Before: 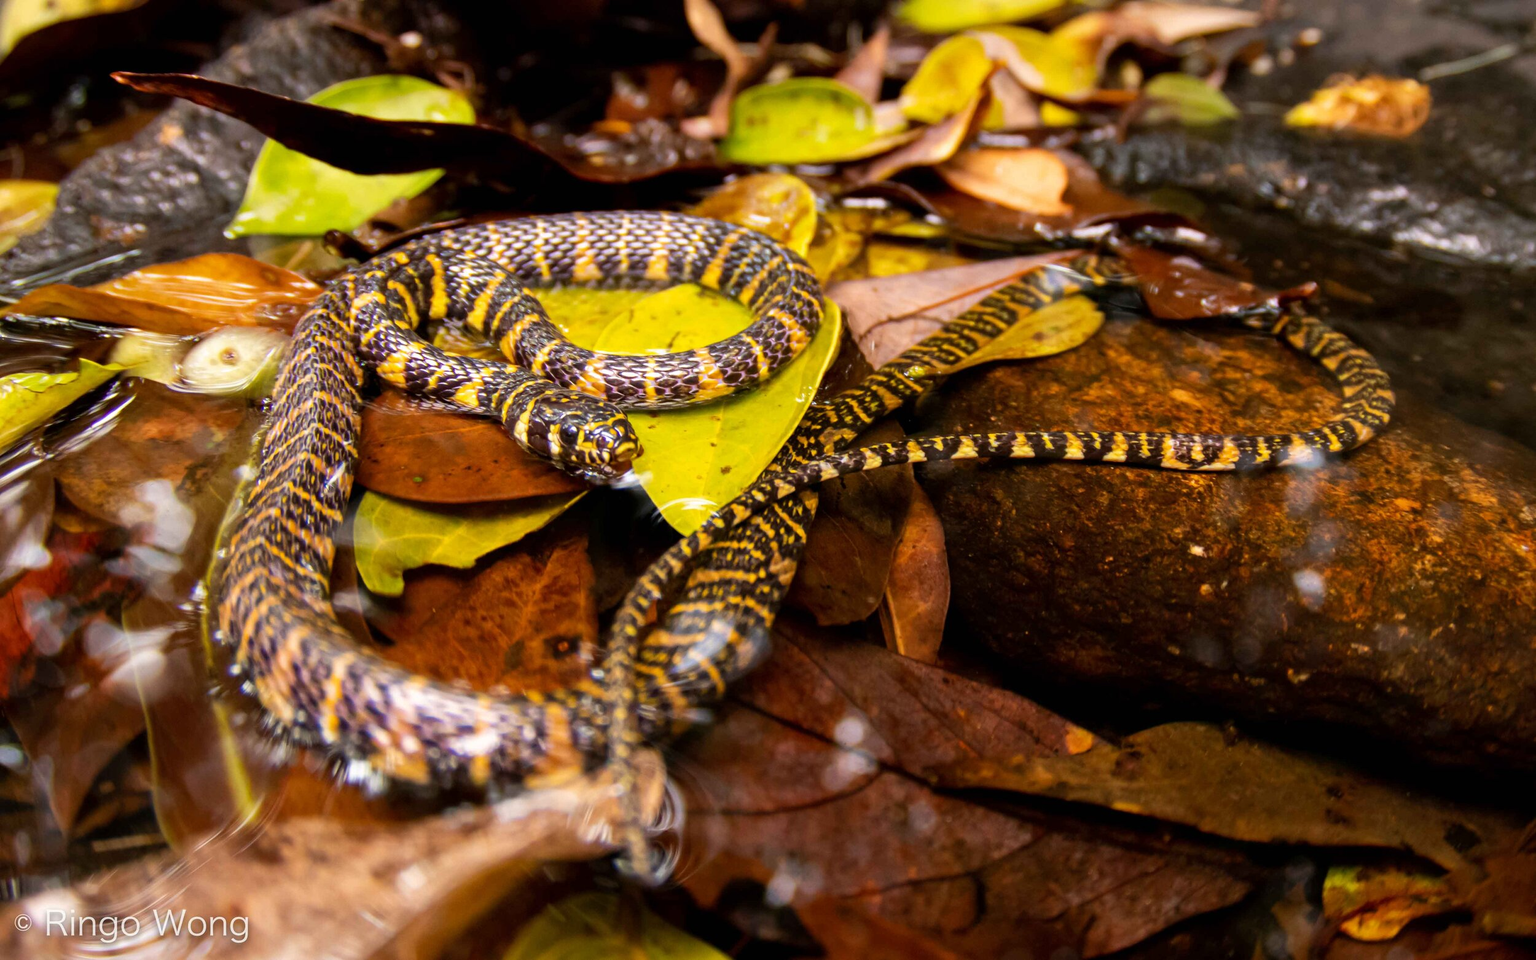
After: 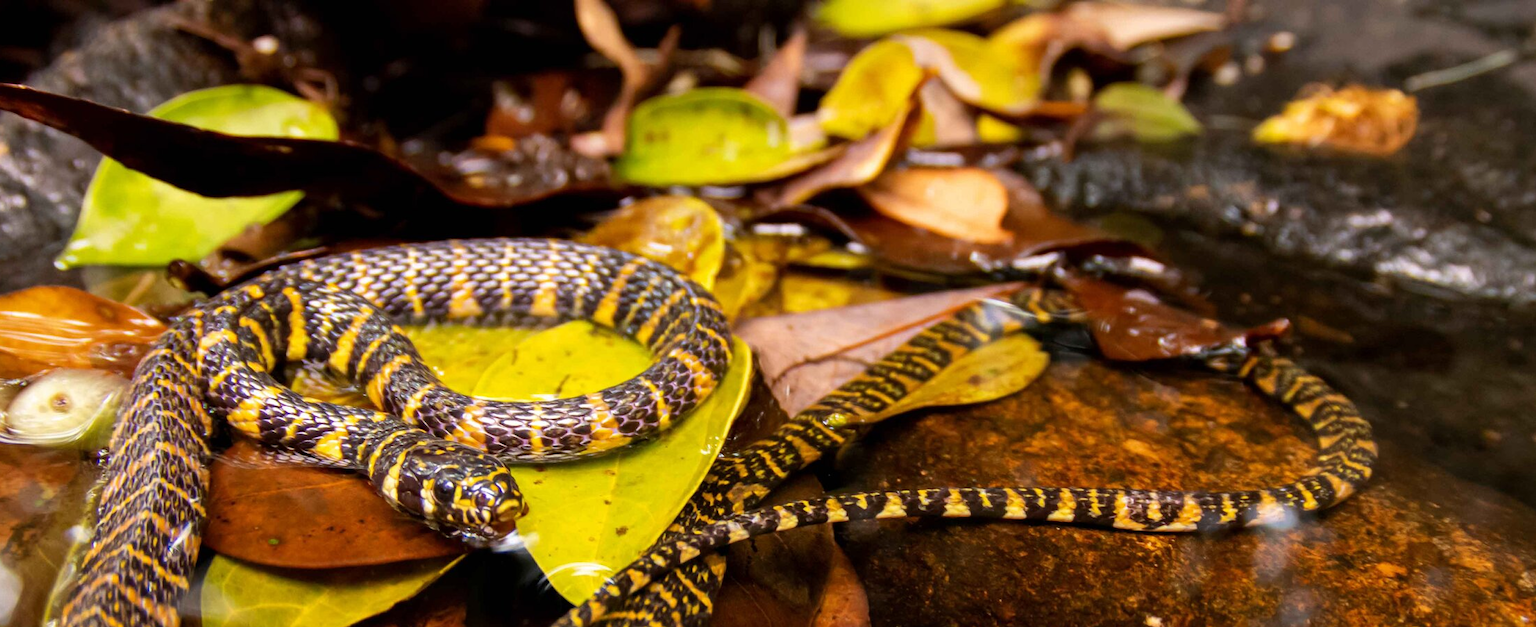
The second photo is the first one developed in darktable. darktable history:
crop and rotate: left 11.476%, bottom 42.109%
